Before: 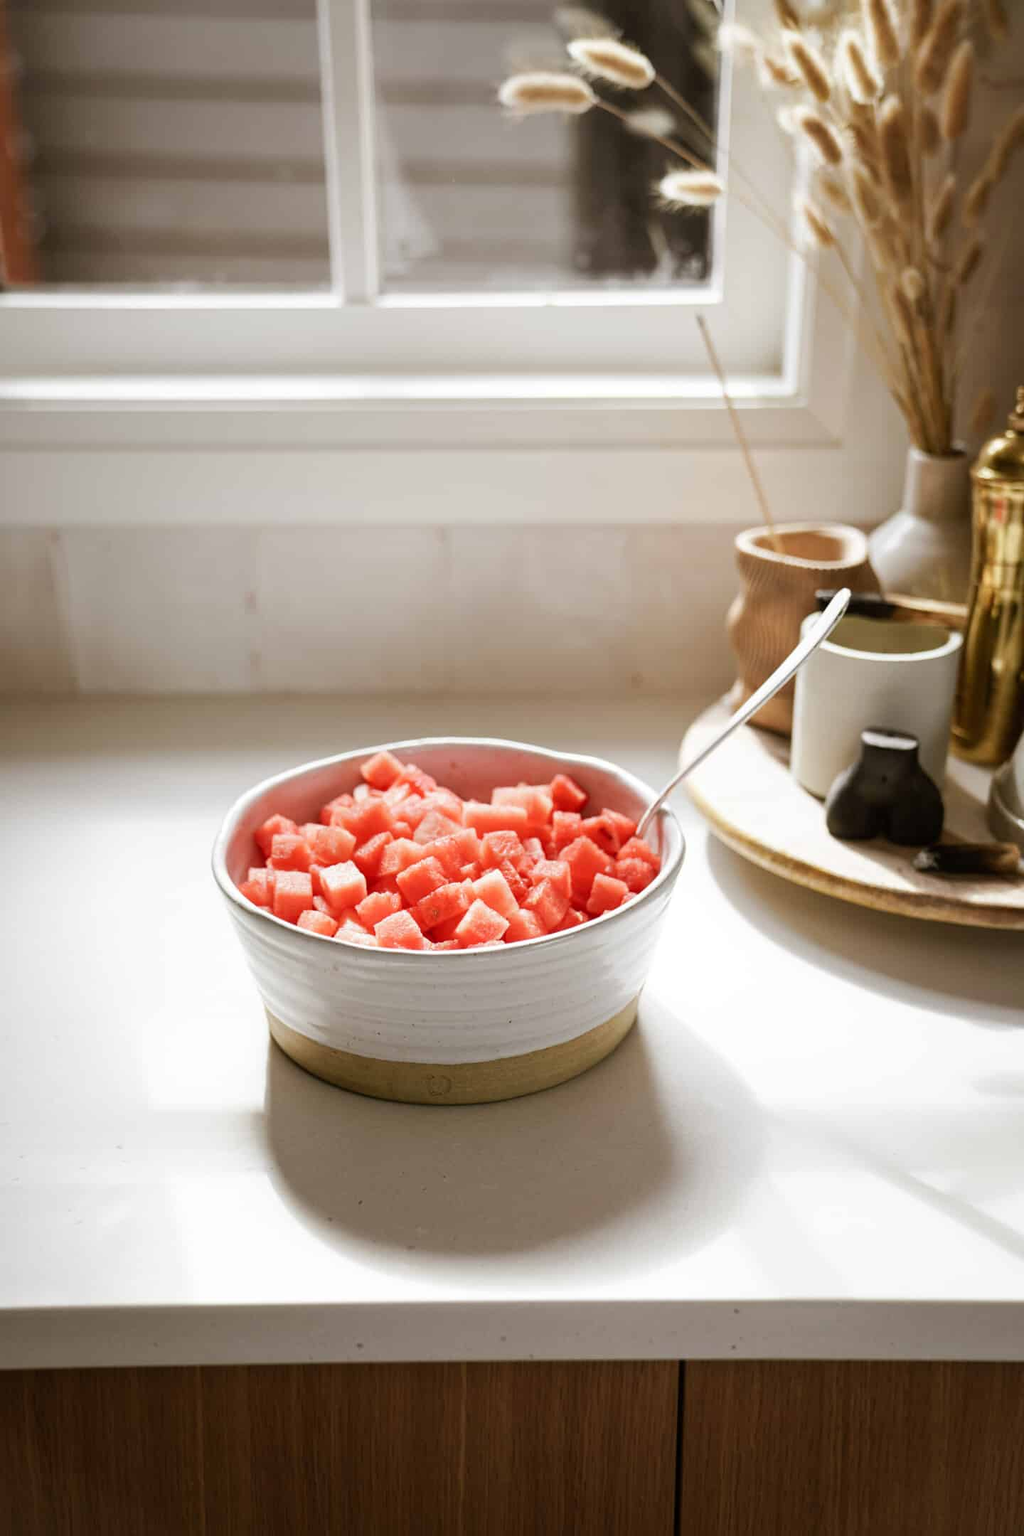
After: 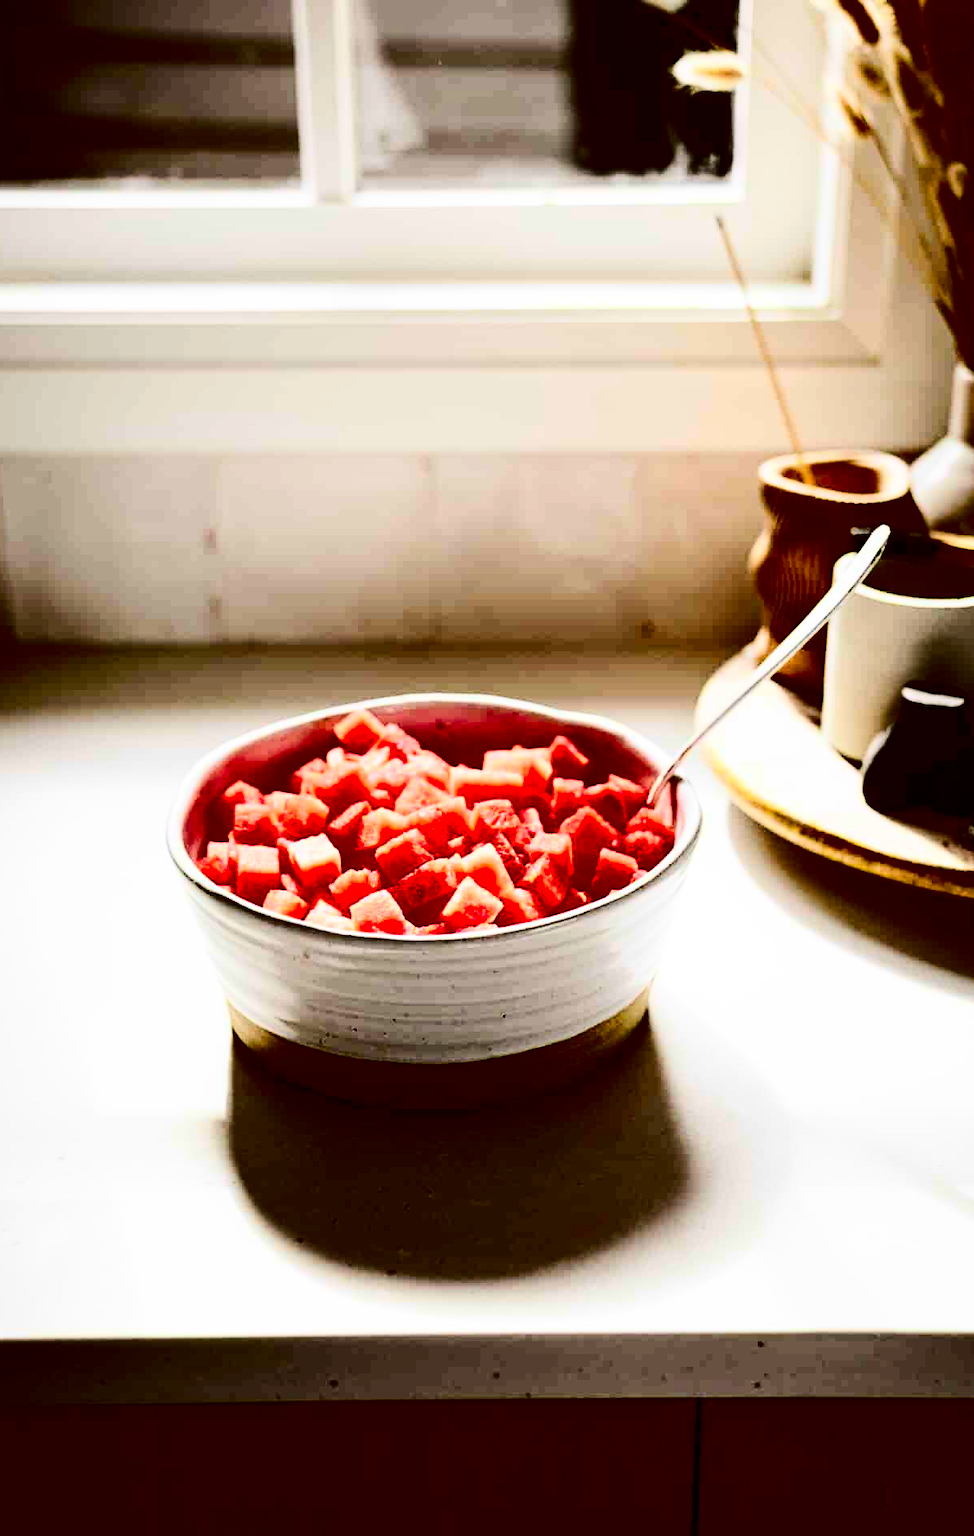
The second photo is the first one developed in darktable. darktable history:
contrast brightness saturation: contrast 0.77, brightness -1, saturation 1
crop: left 6.446%, top 8.188%, right 9.538%, bottom 3.548%
